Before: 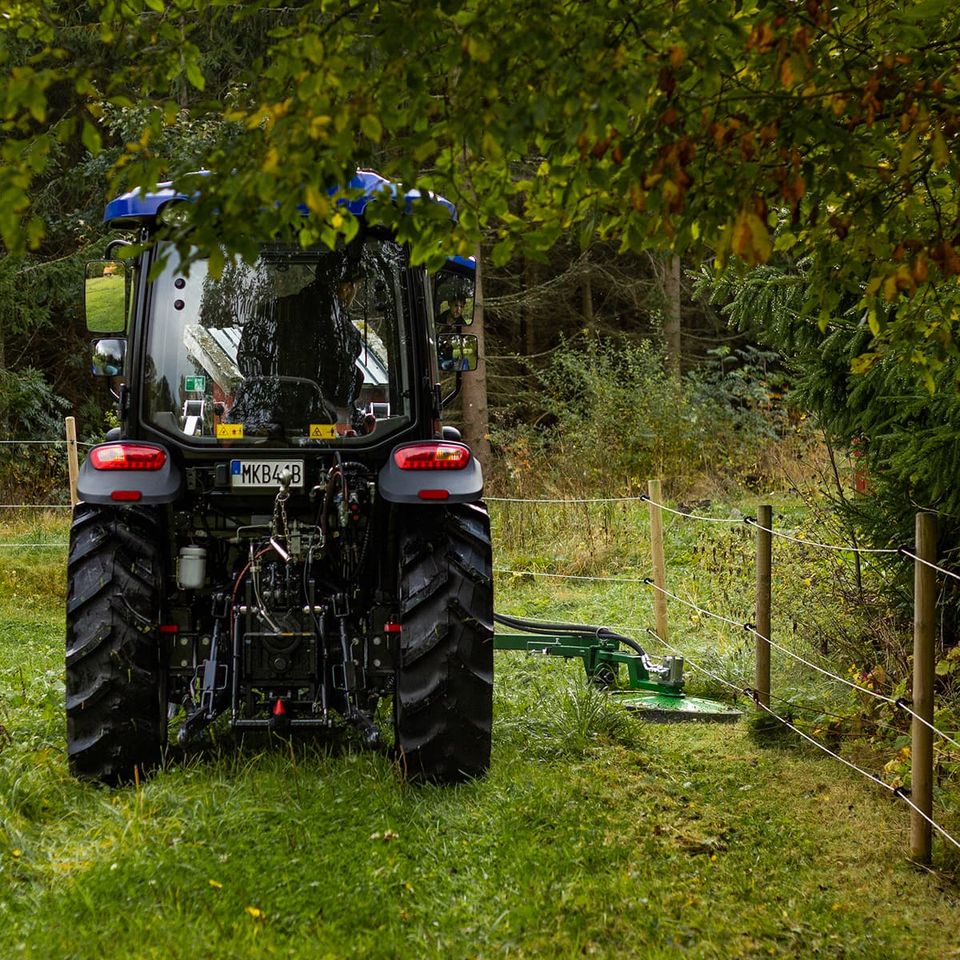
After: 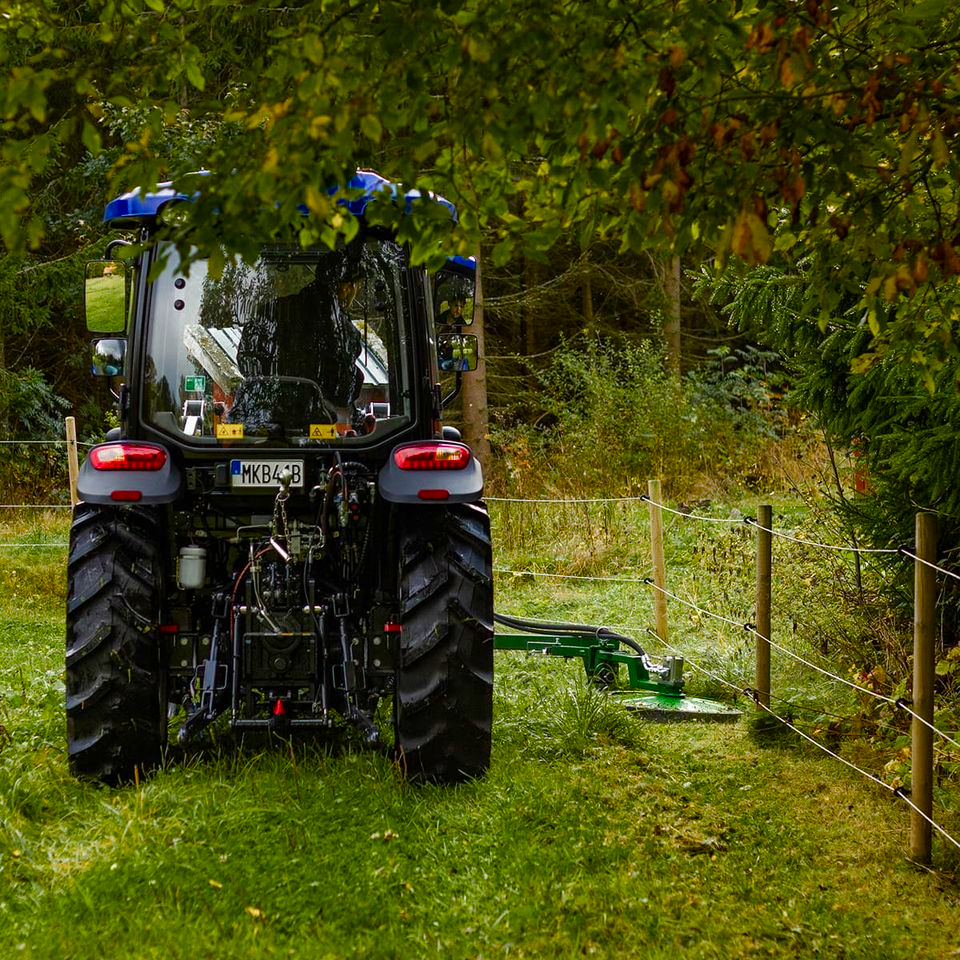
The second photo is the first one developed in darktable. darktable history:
color balance rgb: power › hue 74.72°, perceptual saturation grading › global saturation 24.701%, perceptual saturation grading › highlights -51.194%, perceptual saturation grading › mid-tones 19.542%, perceptual saturation grading › shadows 62.122%
